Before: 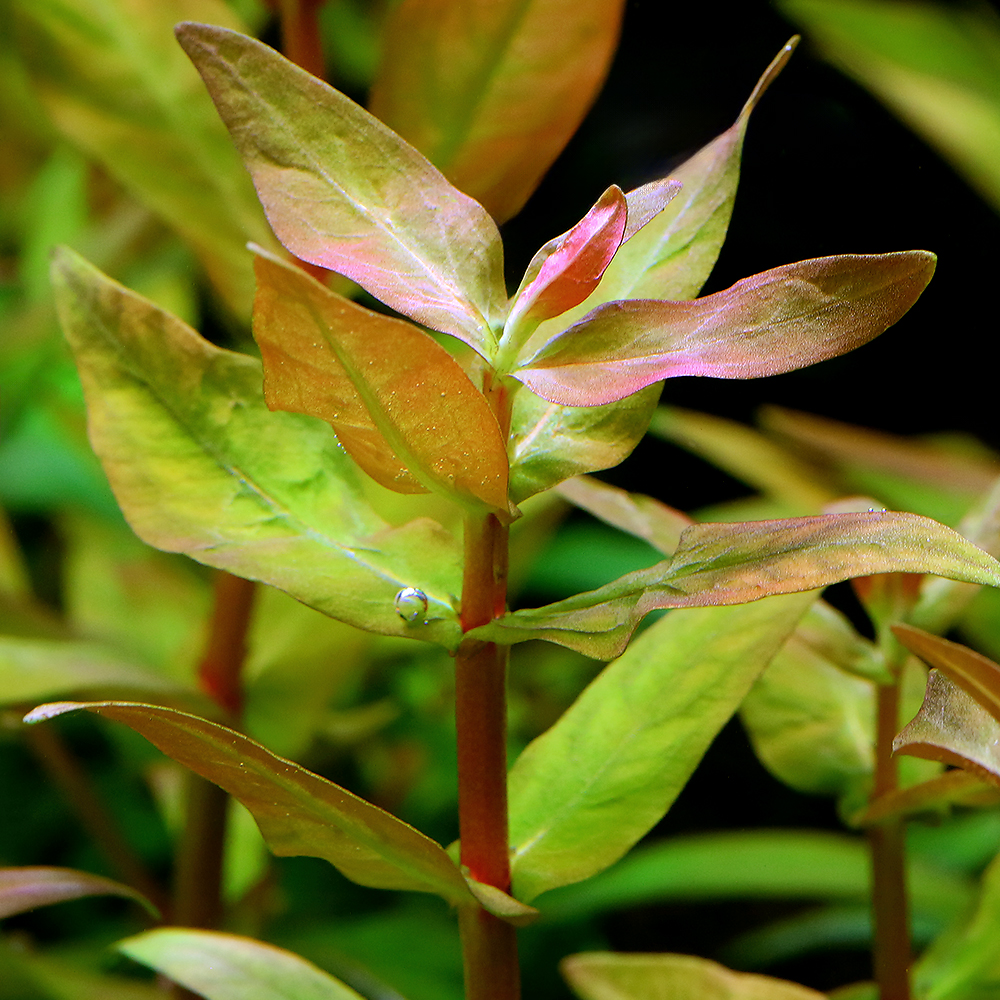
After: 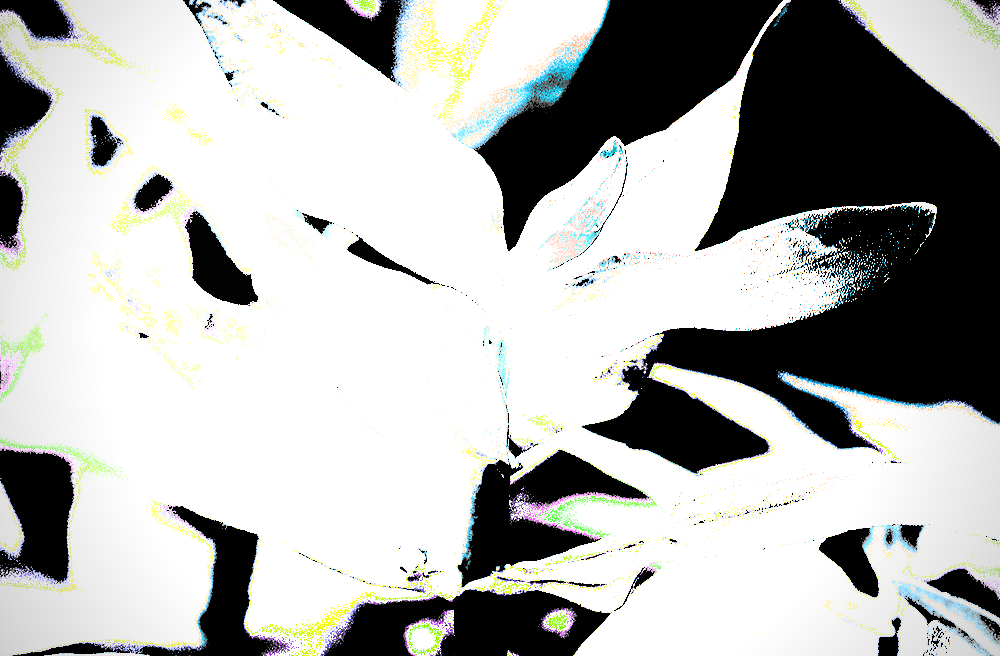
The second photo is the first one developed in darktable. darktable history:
crop and rotate: top 4.848%, bottom 29.503%
shadows and highlights: shadows -54.3, highlights 86.09, soften with gaussian
exposure: black level correction 0.1, exposure 3 EV, compensate highlight preservation false
filmic rgb: black relative exposure -5.83 EV, white relative exposure 3.4 EV, hardness 3.68
vignetting: on, module defaults
contrast equalizer: octaves 7, y [[0.5, 0.542, 0.583, 0.625, 0.667, 0.708], [0.5 ×6], [0.5 ×6], [0 ×6], [0 ×6]]
